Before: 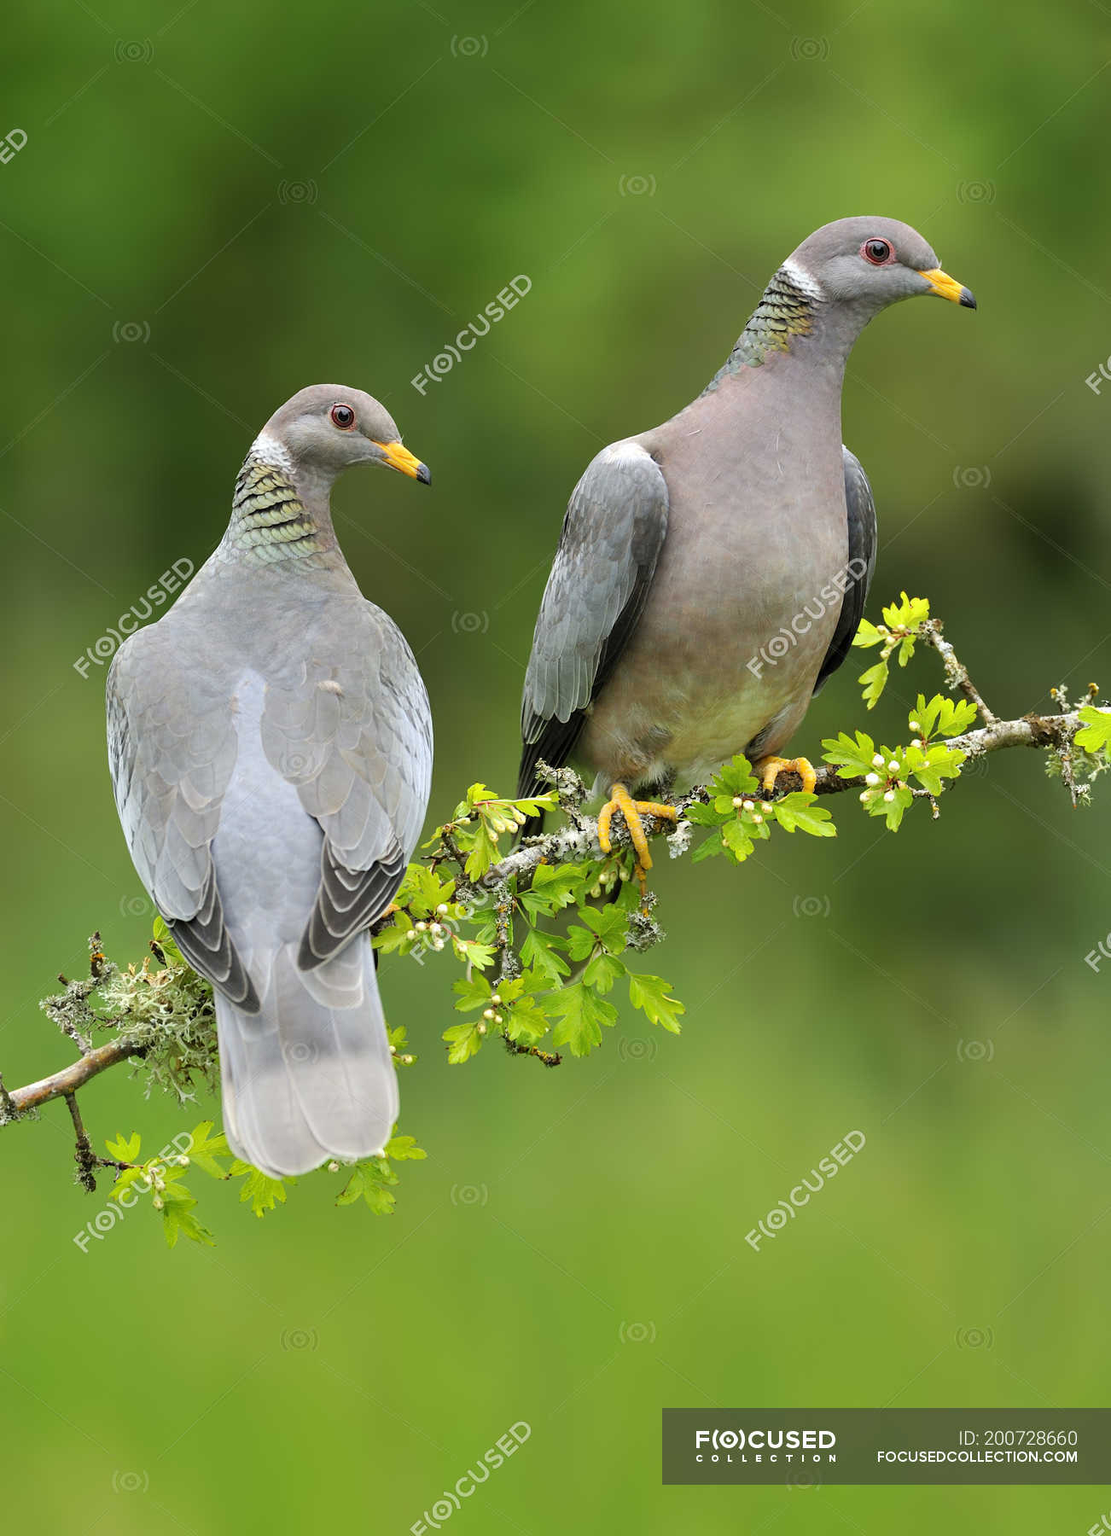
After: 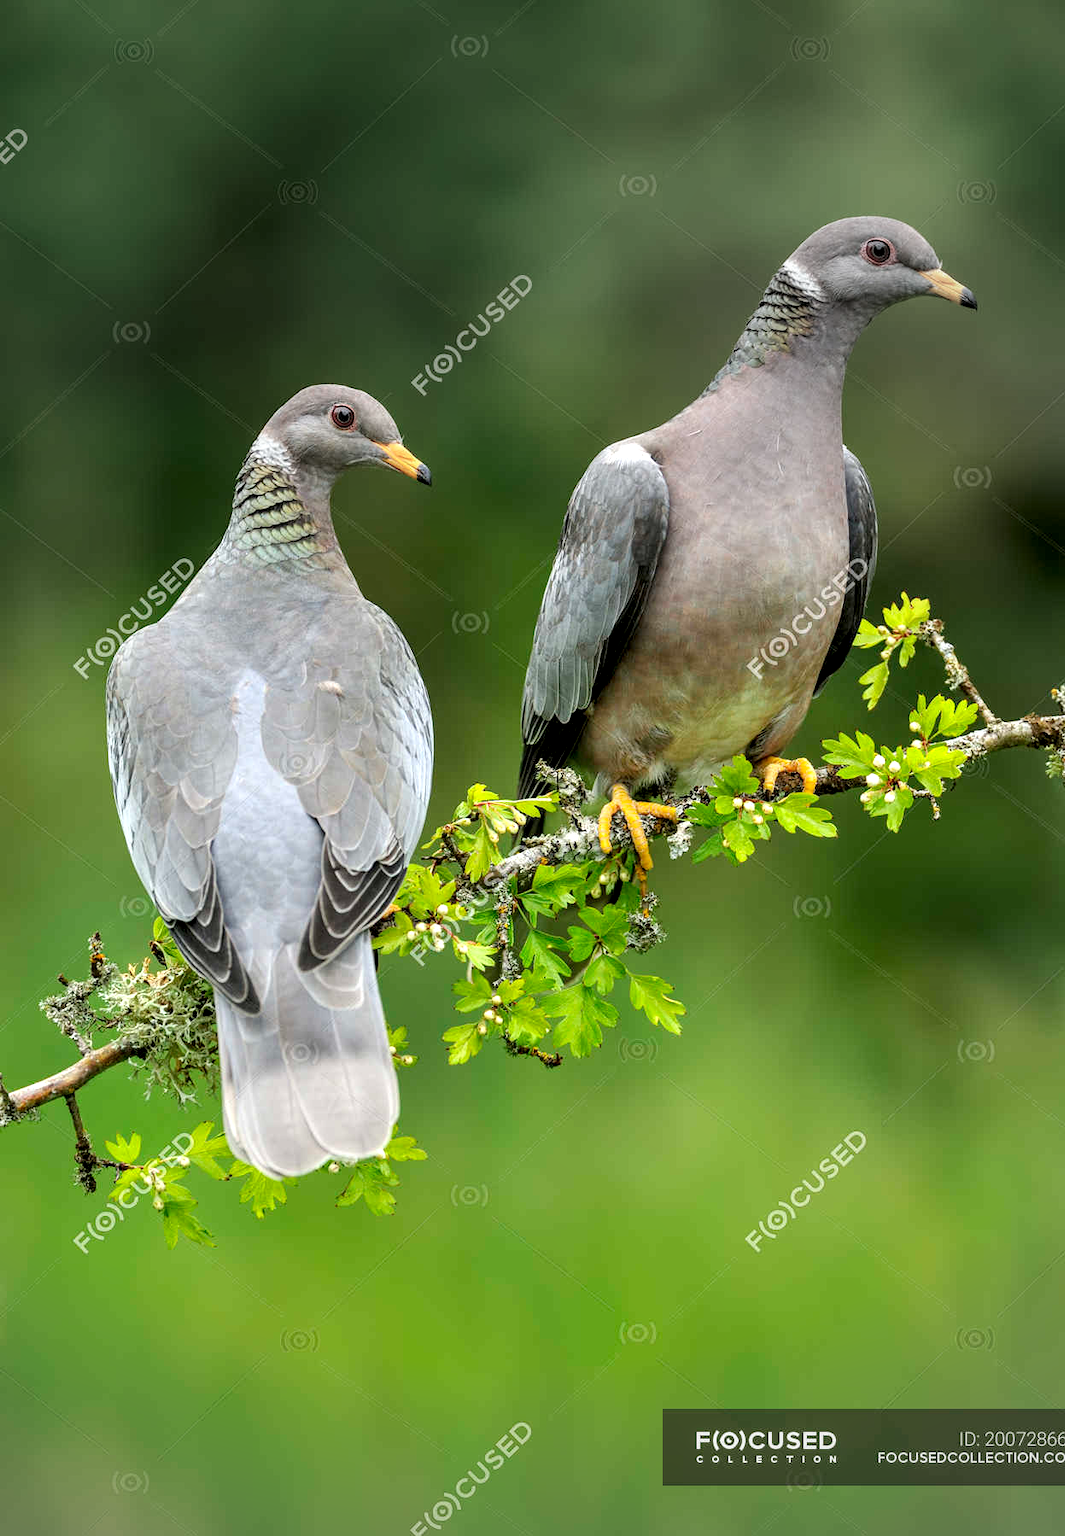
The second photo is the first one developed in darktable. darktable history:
crop: right 4.083%, bottom 0.021%
vignetting: fall-off start 79.2%, brightness -0.296, center (-0.029, 0.246), width/height ratio 1.329
local contrast: detail 150%
